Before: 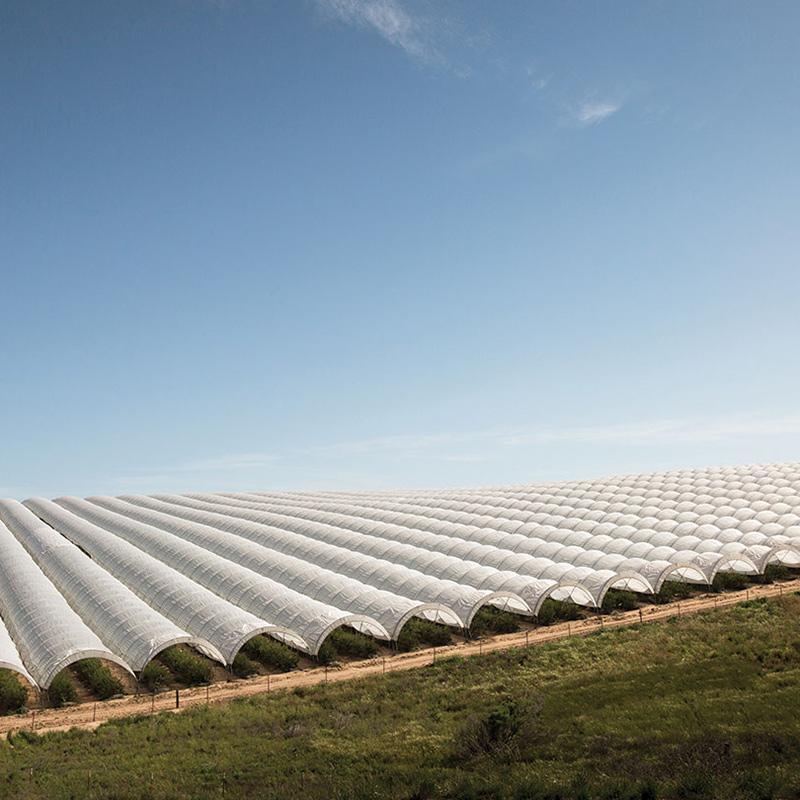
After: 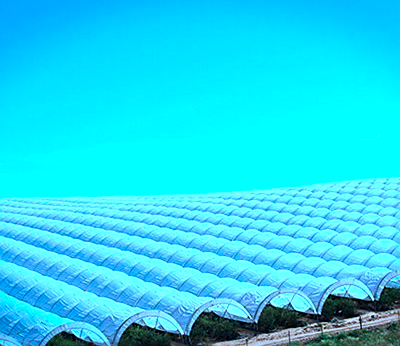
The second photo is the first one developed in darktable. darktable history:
vignetting: fall-off start 99.62%, brightness -0.246, saturation 0.133, width/height ratio 1.319, dithering 8-bit output
color balance rgb: perceptual saturation grading › global saturation 0.309%, global vibrance 59.254%
local contrast: mode bilateral grid, contrast 20, coarseness 49, detail 129%, midtone range 0.2
sharpen: radius 1.832, amount 0.409, threshold 1.285
color calibration: illuminant as shot in camera, x 0.443, y 0.413, temperature 2915.63 K
crop: left 35.098%, top 36.69%, right 14.843%, bottom 19.957%
color correction: highlights a* -4.34, highlights b* 6.45
tone equalizer: -8 EV -0.419 EV, -7 EV -0.393 EV, -6 EV -0.372 EV, -5 EV -0.223 EV, -3 EV 0.244 EV, -2 EV 0.335 EV, -1 EV 0.407 EV, +0 EV 0.405 EV, edges refinement/feathering 500, mask exposure compensation -1.57 EV, preserve details no
